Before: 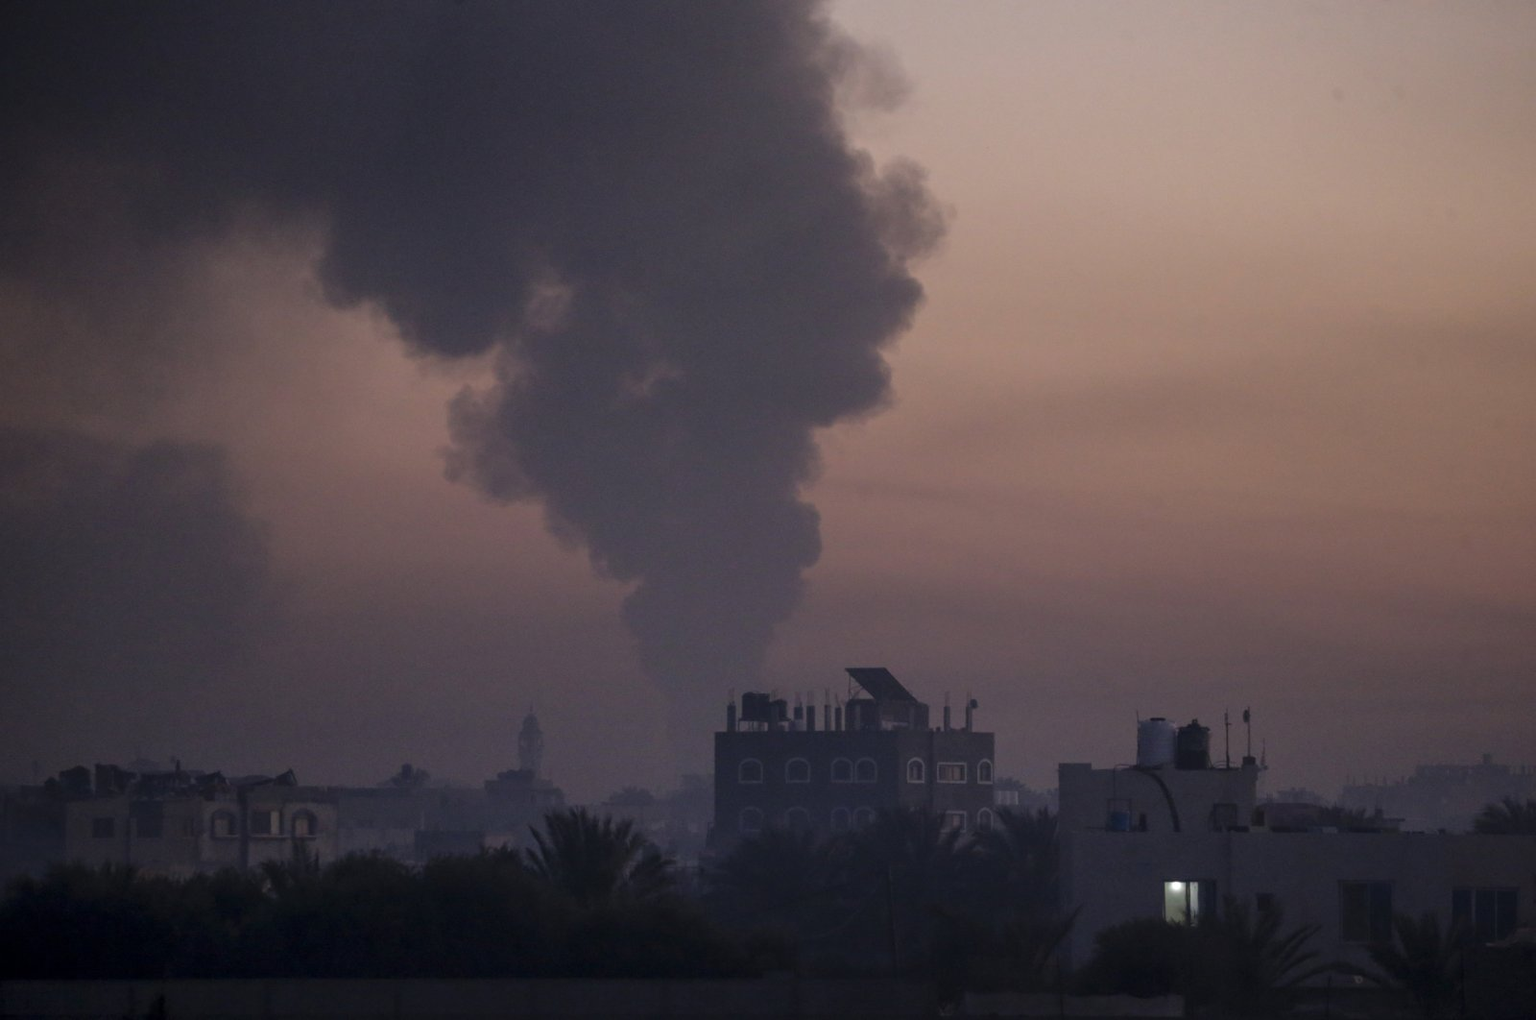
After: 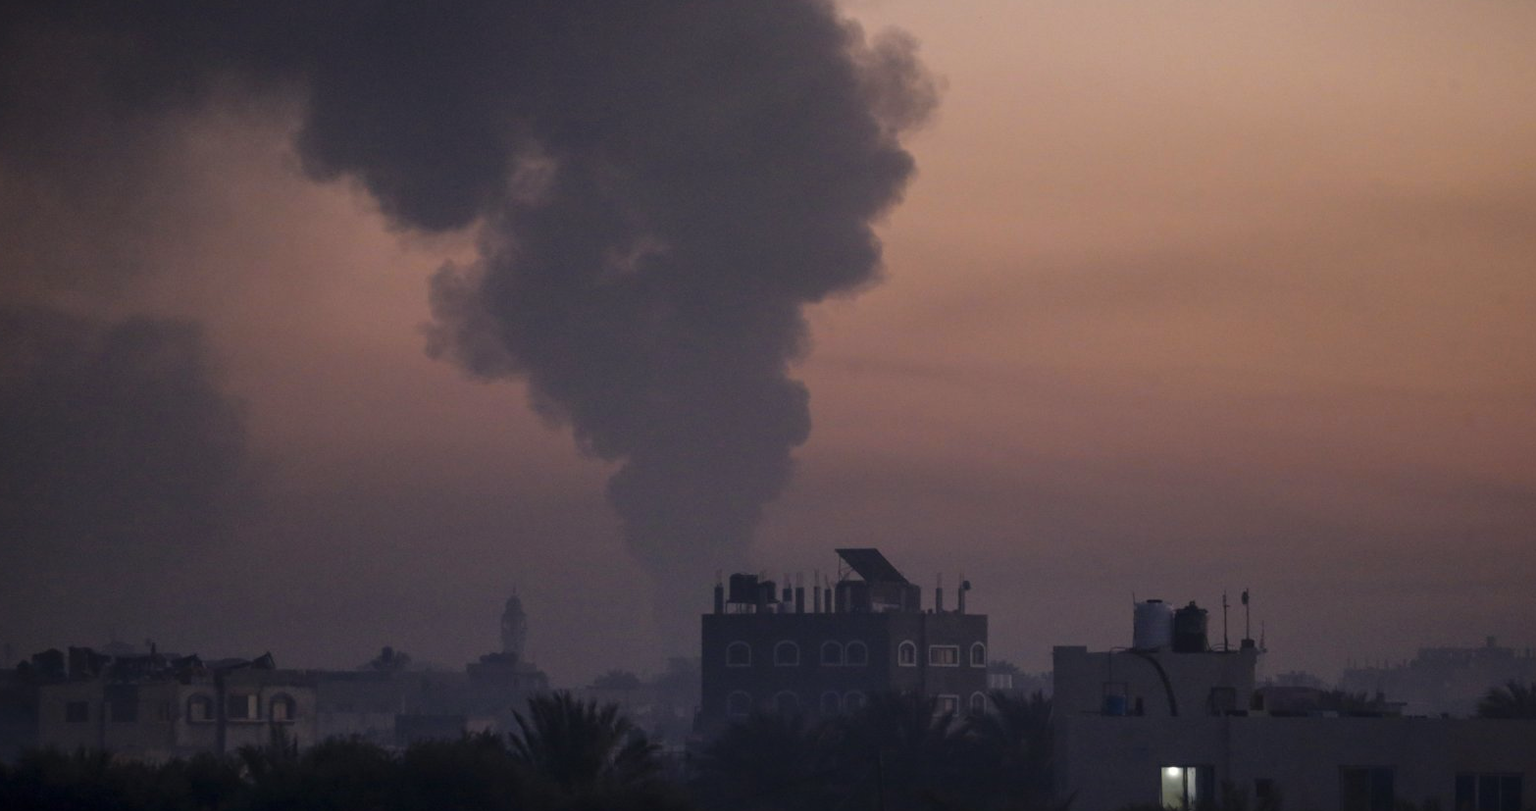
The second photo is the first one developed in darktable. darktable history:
color zones: curves: ch0 [(0, 0.499) (0.143, 0.5) (0.286, 0.5) (0.429, 0.476) (0.571, 0.284) (0.714, 0.243) (0.857, 0.449) (1, 0.499)]; ch1 [(0, 0.532) (0.143, 0.645) (0.286, 0.696) (0.429, 0.211) (0.571, 0.504) (0.714, 0.493) (0.857, 0.495) (1, 0.532)]; ch2 [(0, 0.5) (0.143, 0.5) (0.286, 0.427) (0.429, 0.324) (0.571, 0.5) (0.714, 0.5) (0.857, 0.5) (1, 0.5)]
crop and rotate: left 1.814%, top 12.818%, right 0.25%, bottom 9.225%
contrast brightness saturation: contrast 0.07
color calibration: x 0.342, y 0.356, temperature 5122 K
